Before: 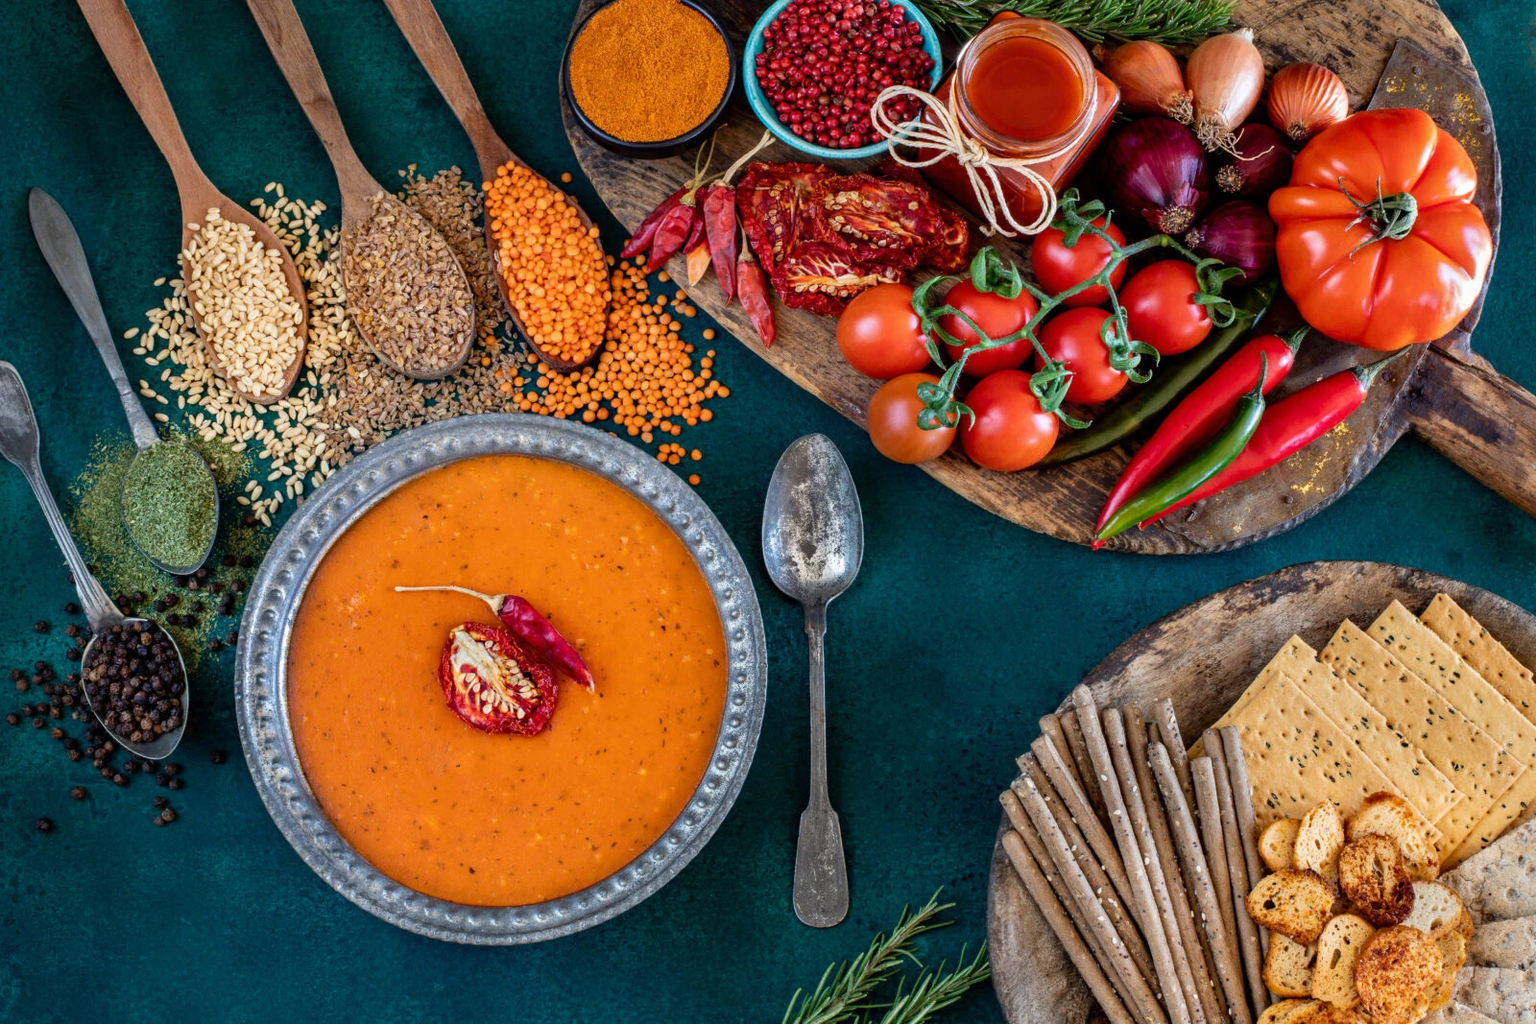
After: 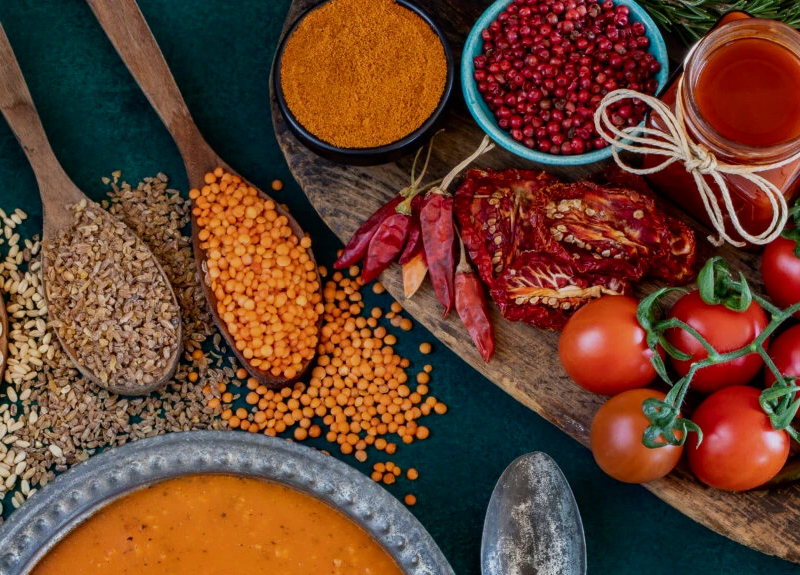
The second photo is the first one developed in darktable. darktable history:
exposure: exposure -0.489 EV, compensate highlight preservation false
tone curve: curves: ch0 [(0, 0) (0.08, 0.069) (0.4, 0.391) (0.6, 0.609) (0.92, 0.93) (1, 1)], color space Lab, independent channels, preserve colors none
crop: left 19.615%, right 30.36%, bottom 46.107%
